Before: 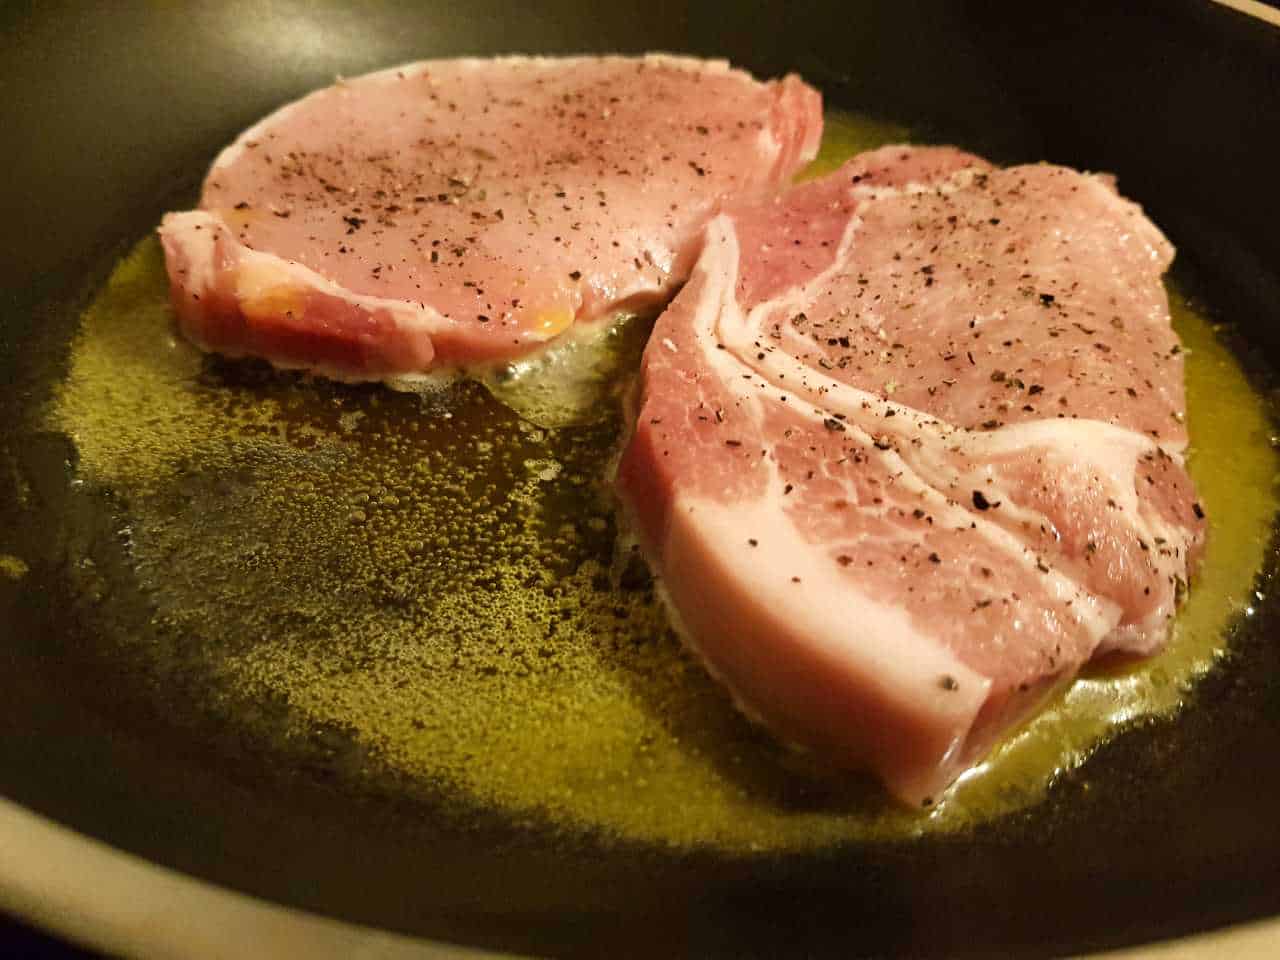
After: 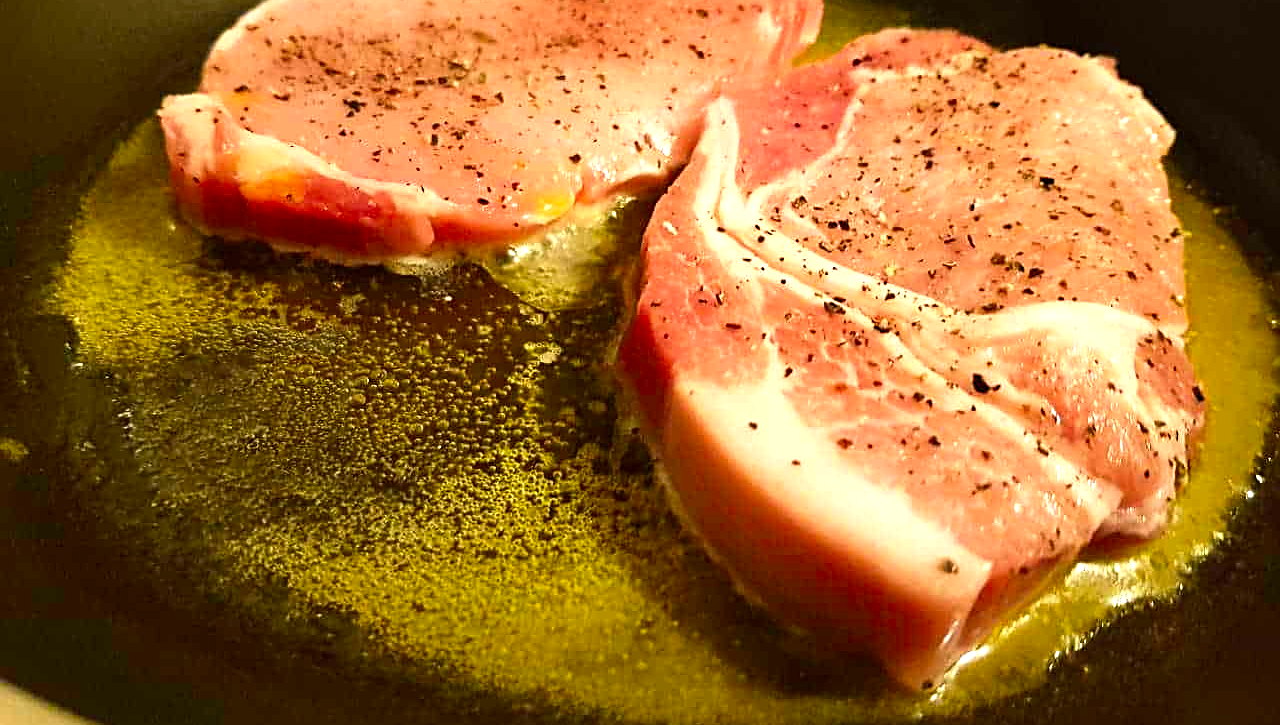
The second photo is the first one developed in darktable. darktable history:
crop and rotate: top 12.284%, bottom 12.172%
sharpen: on, module defaults
levels: levels [0, 0.43, 0.859]
contrast brightness saturation: contrast 0.094, saturation 0.278
